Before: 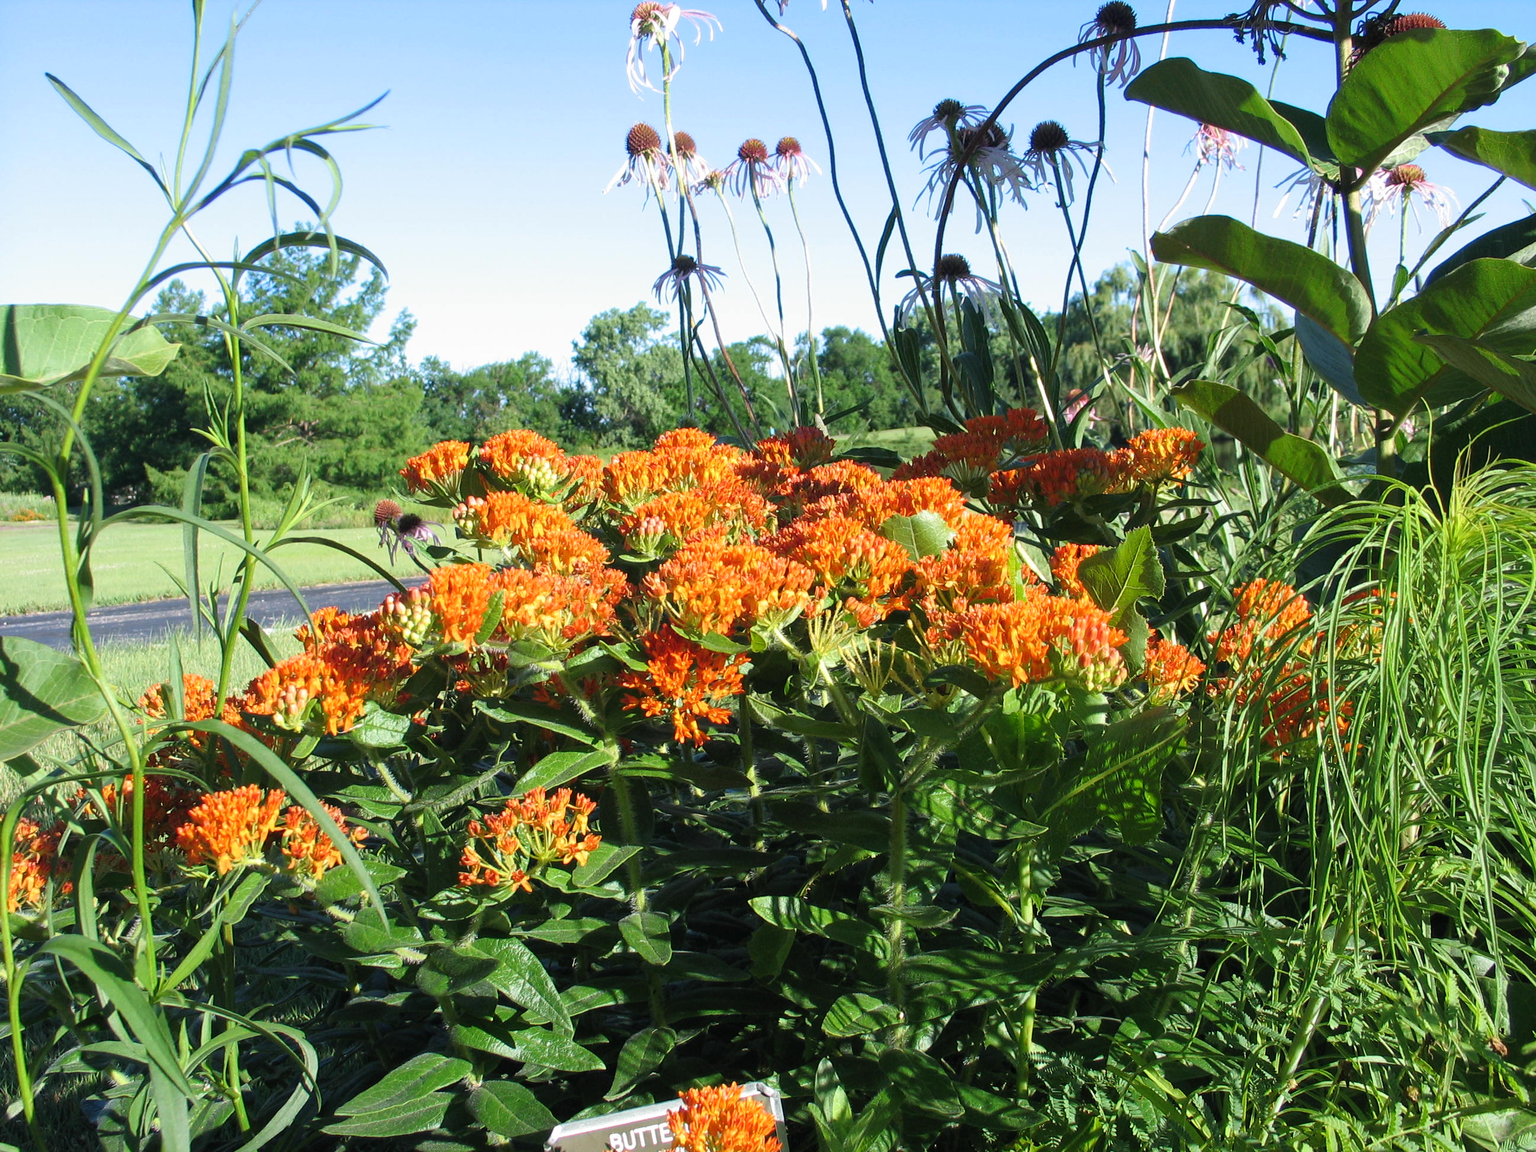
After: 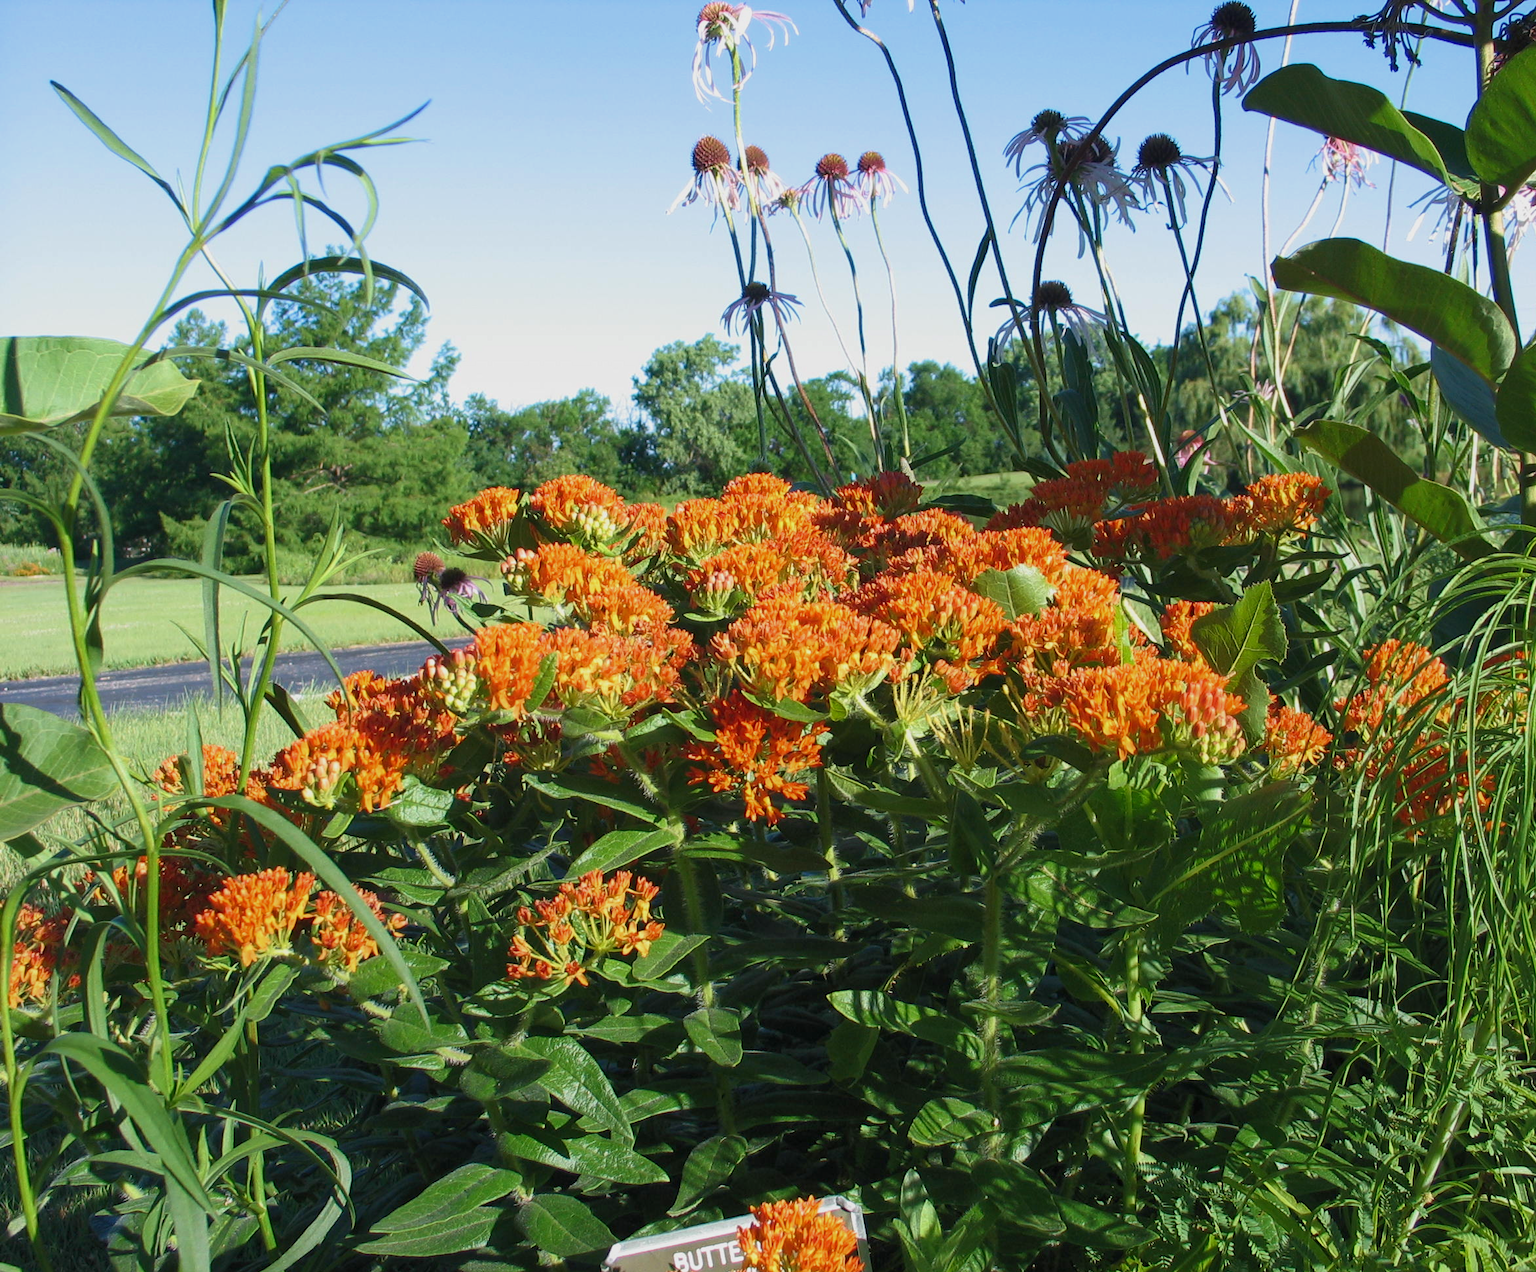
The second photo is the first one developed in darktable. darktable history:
velvia: strength 15.03%
crop: right 9.475%, bottom 0.026%
tone equalizer: -8 EV 0.265 EV, -7 EV 0.432 EV, -6 EV 0.456 EV, -5 EV 0.264 EV, -3 EV -0.257 EV, -2 EV -0.427 EV, -1 EV -0.427 EV, +0 EV -0.277 EV
